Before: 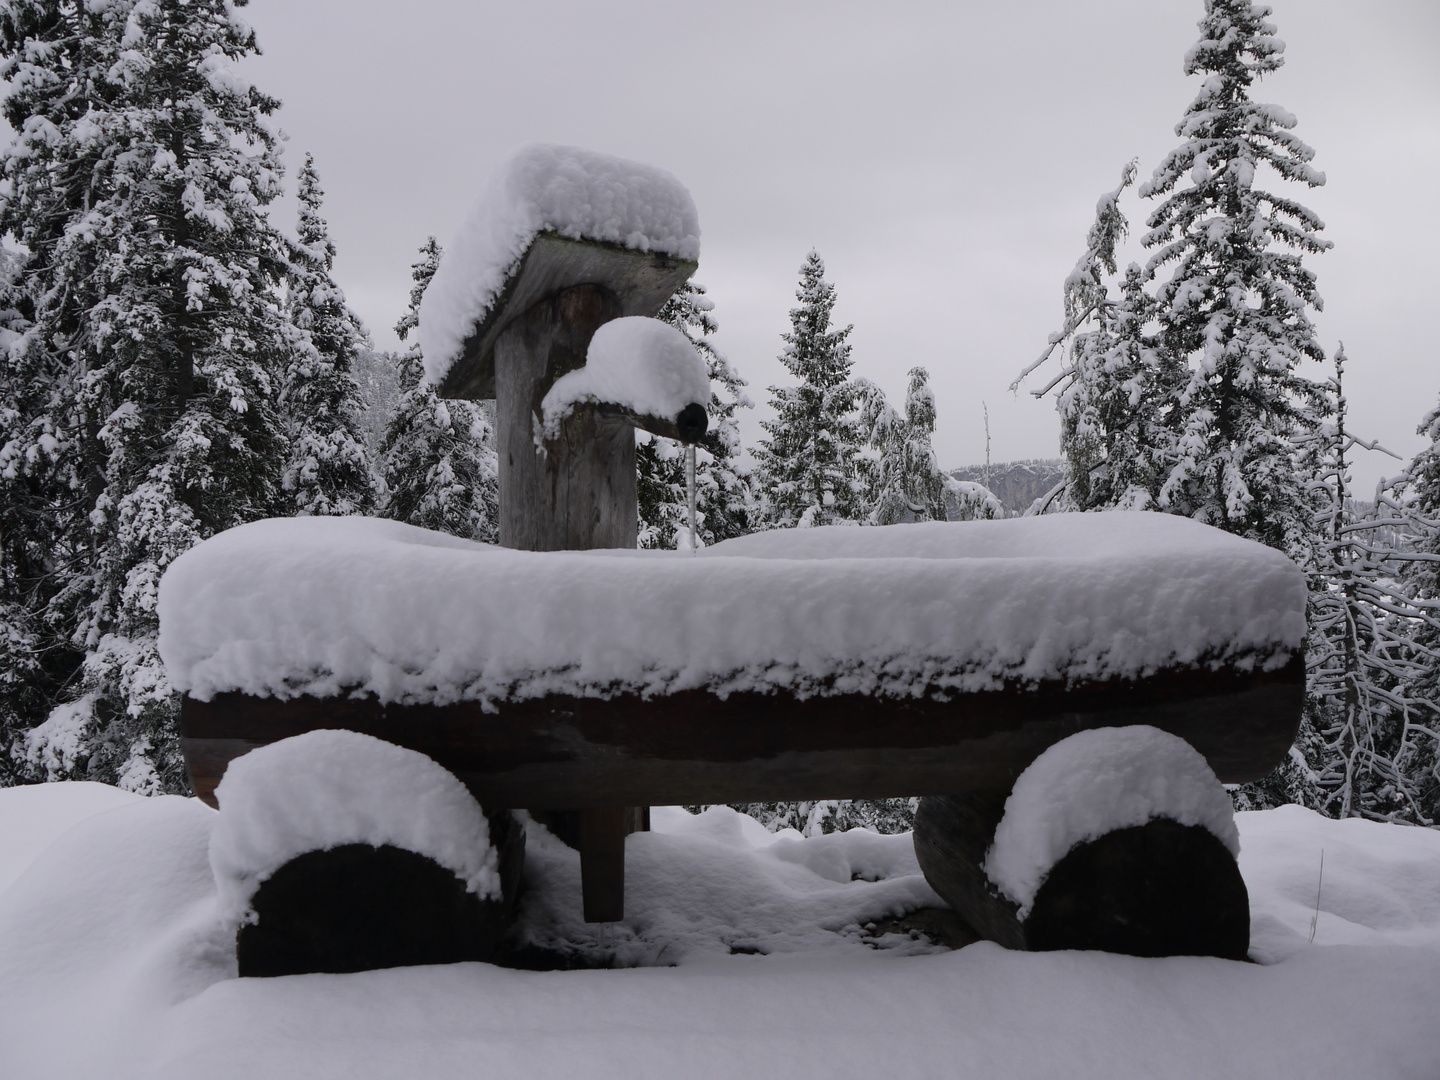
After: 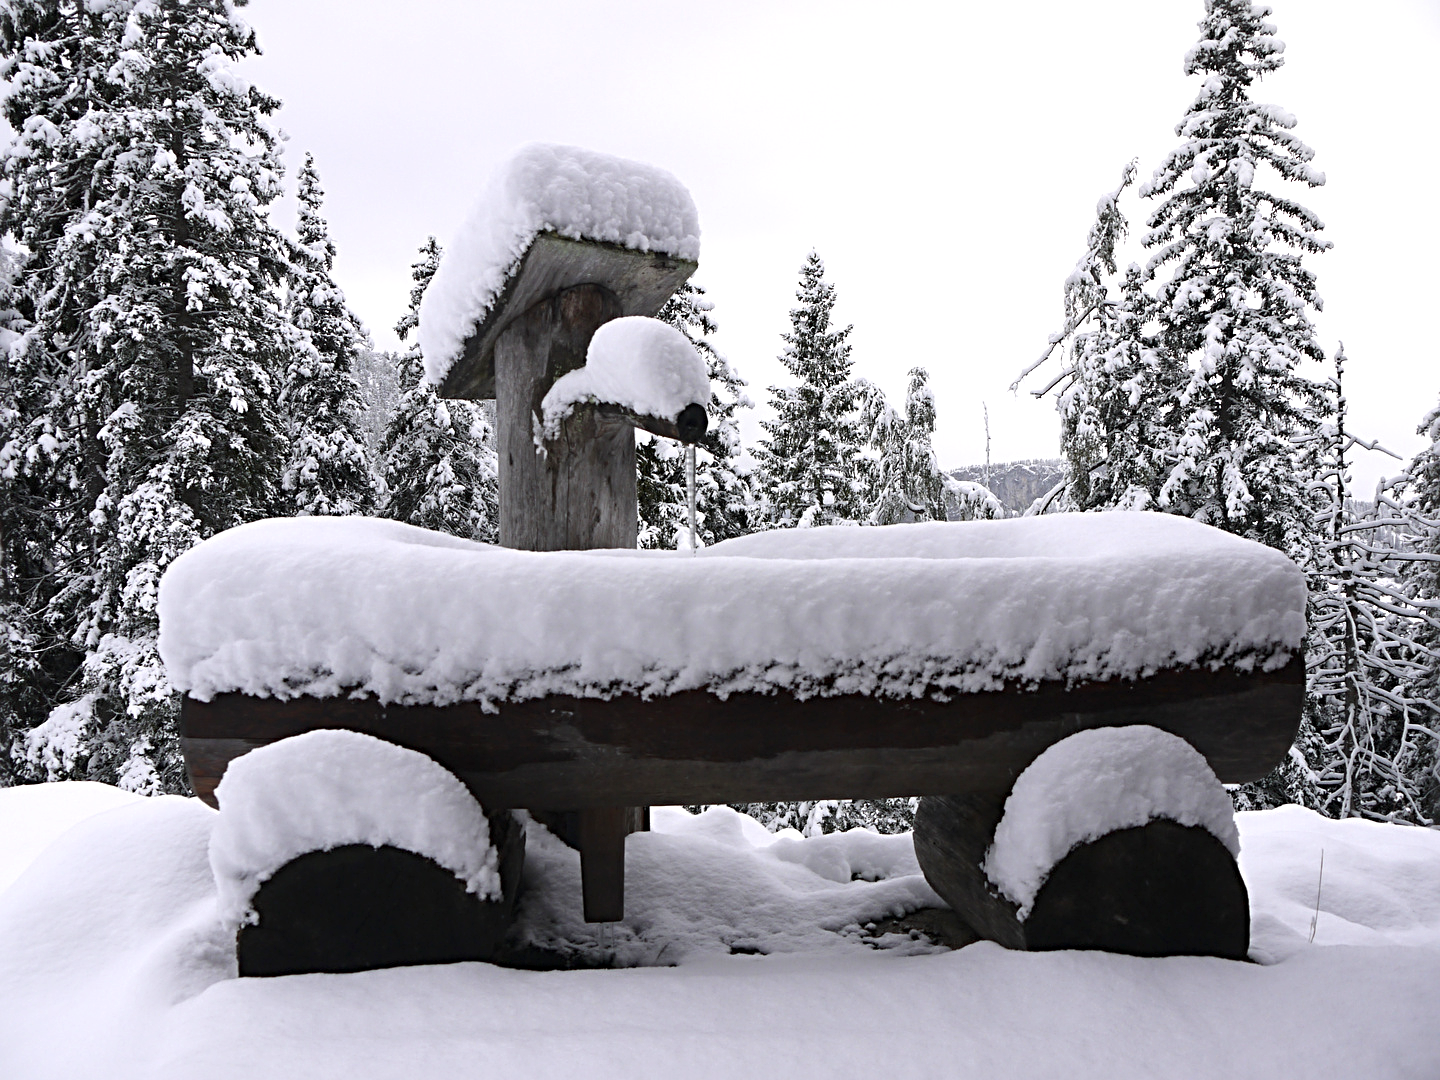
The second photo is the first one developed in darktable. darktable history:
sharpen: radius 4
exposure: black level correction 0, exposure 0.9 EV, compensate highlight preservation false
